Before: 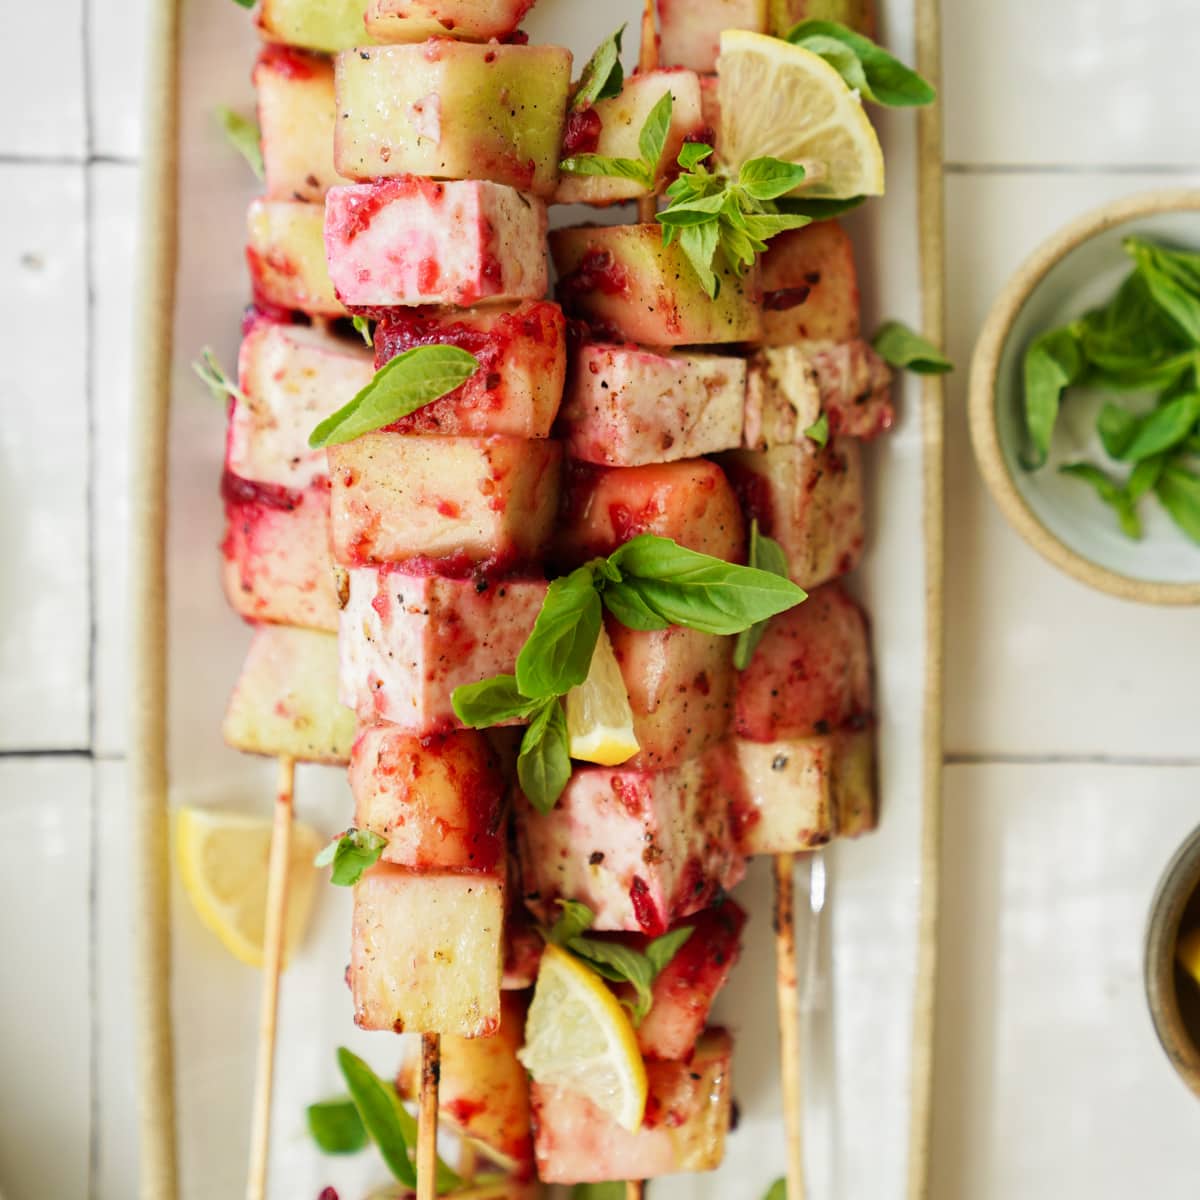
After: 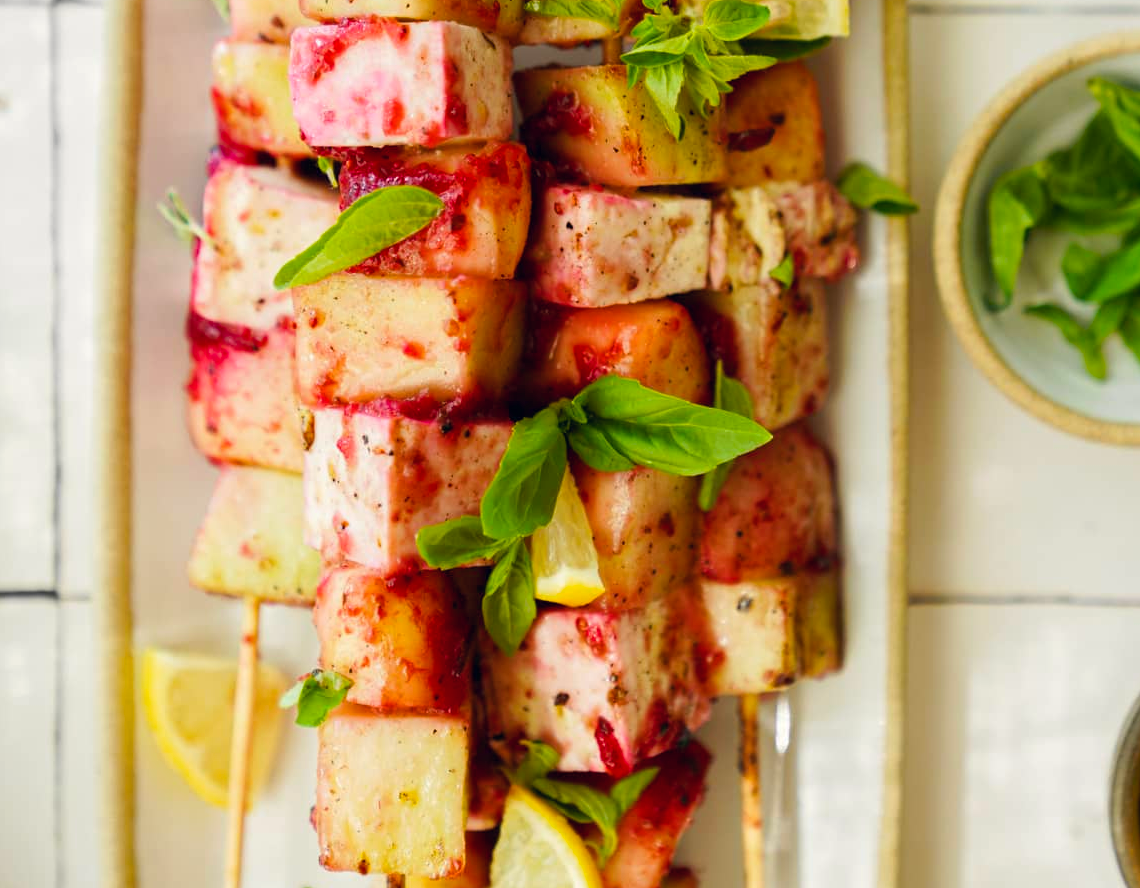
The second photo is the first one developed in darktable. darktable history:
color correction: highlights a* 0.207, highlights b* 2.7, shadows a* -0.874, shadows b* -4.78
color balance rgb: perceptual saturation grading › global saturation 20%, global vibrance 20%
crop and rotate: left 2.991%, top 13.302%, right 1.981%, bottom 12.636%
